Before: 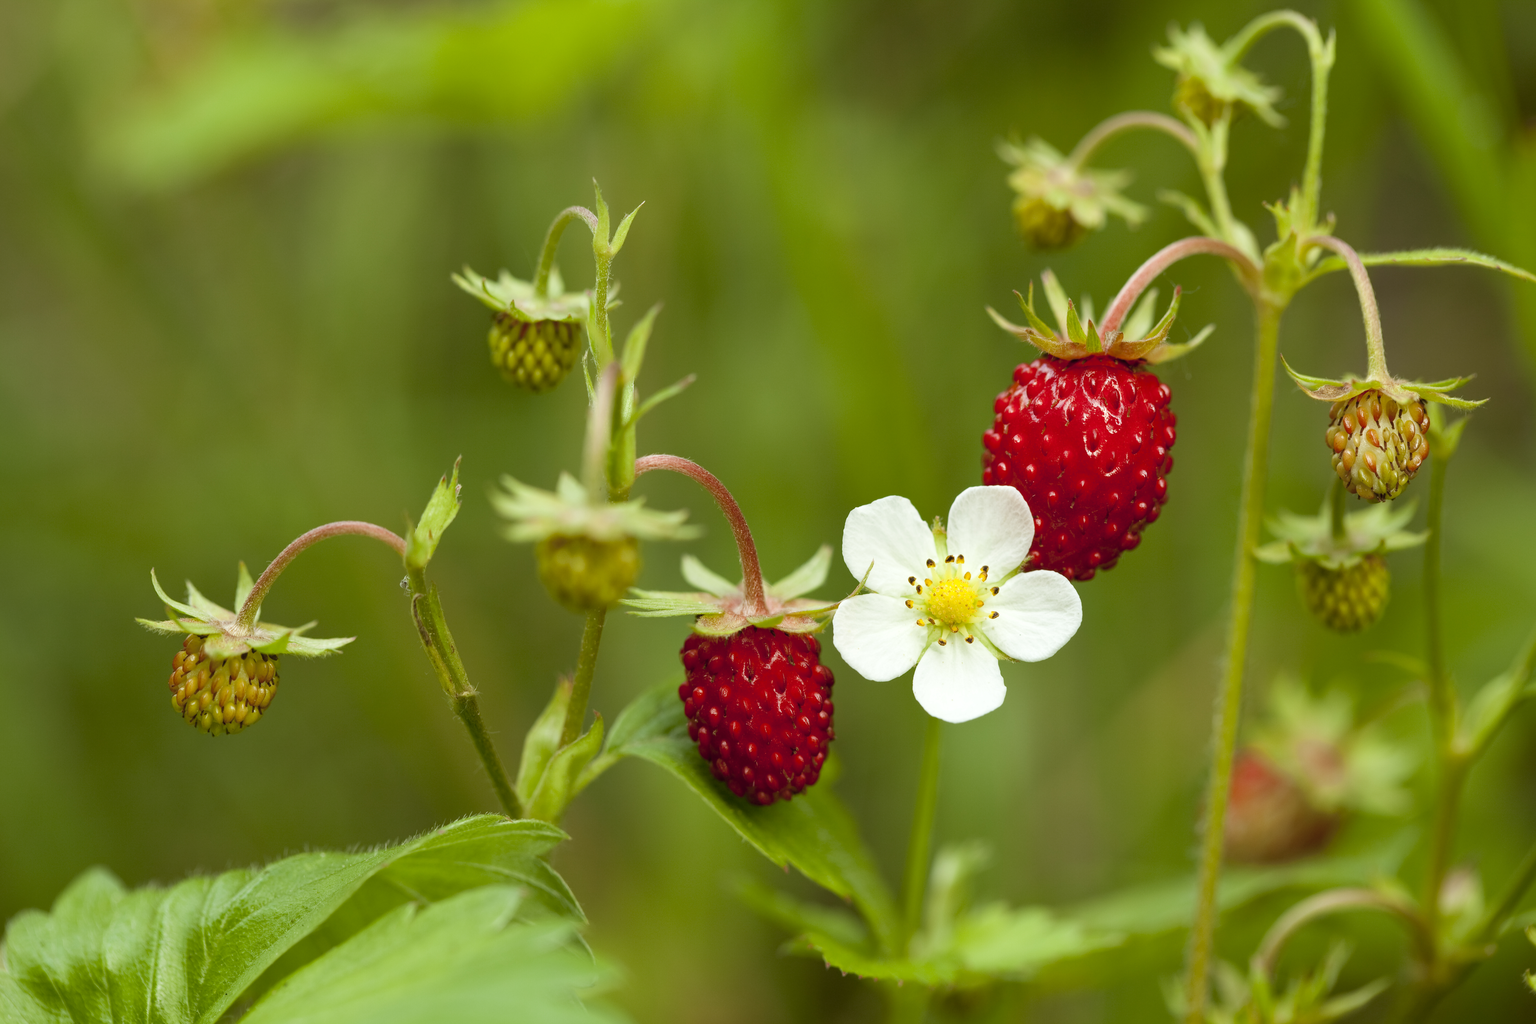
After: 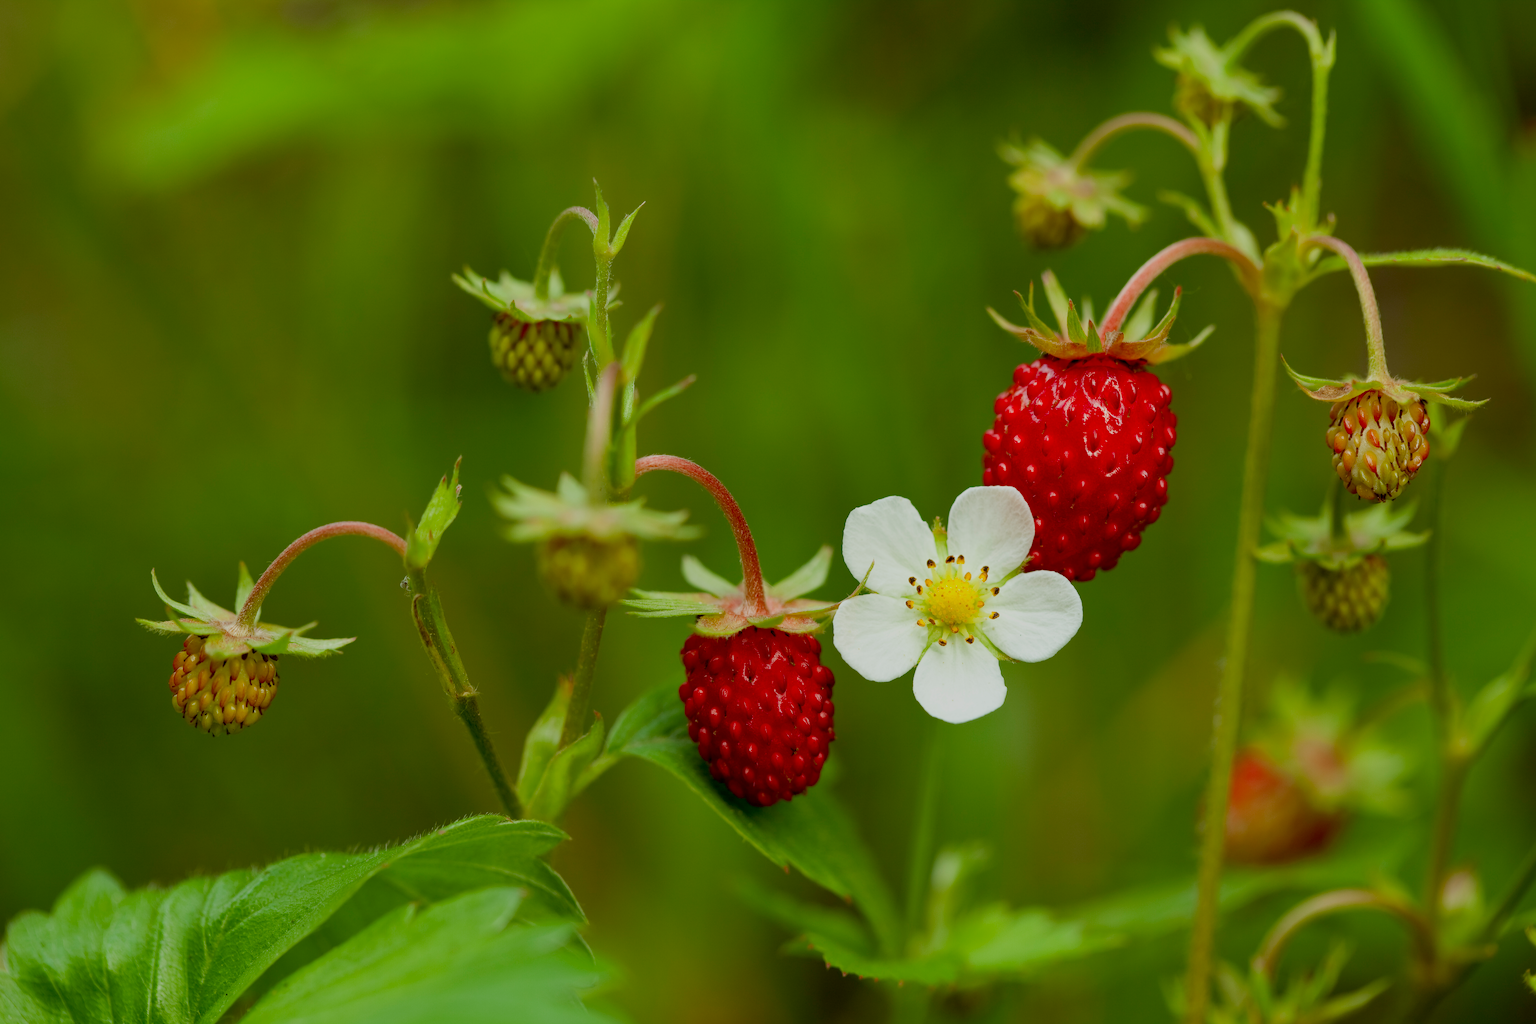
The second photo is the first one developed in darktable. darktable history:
exposure: black level correction 0.009, exposure -0.669 EV, compensate exposure bias true, compensate highlight preservation false
color zones: curves: ch1 [(0.25, 0.61) (0.75, 0.248)]
